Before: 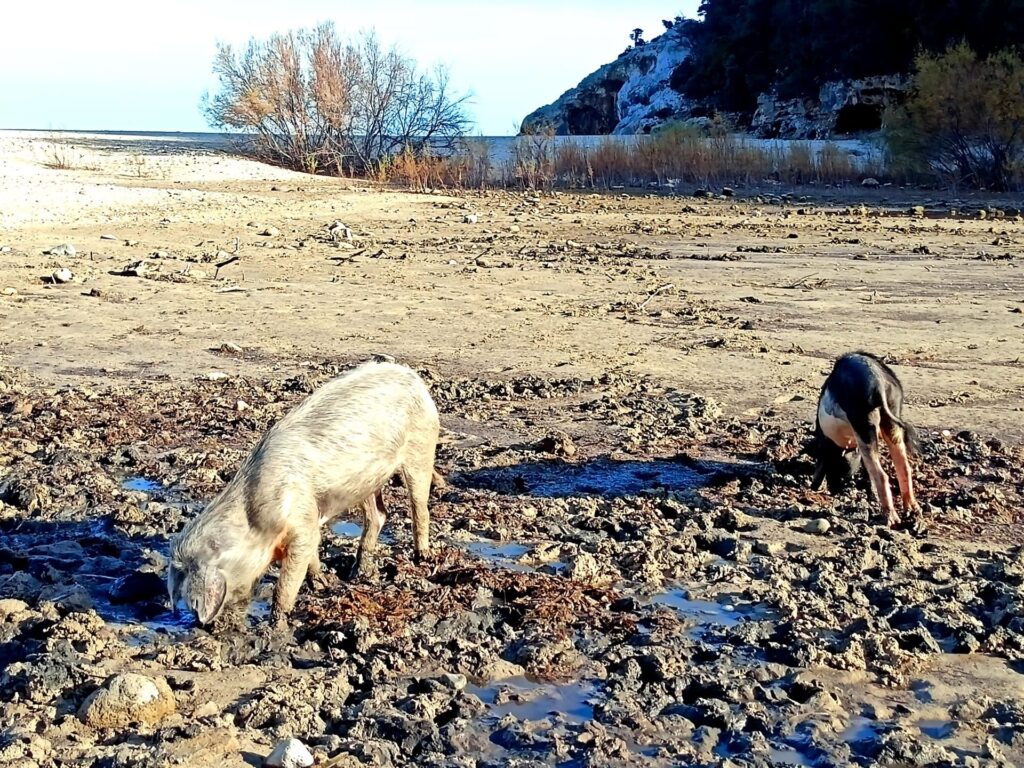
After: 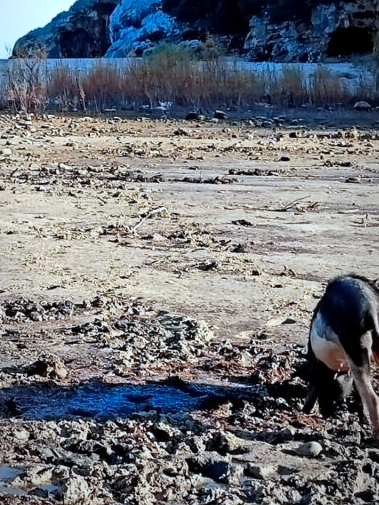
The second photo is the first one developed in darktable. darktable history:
vignetting: fall-off start 96.37%, fall-off radius 99.17%, center (-0.057, -0.355), width/height ratio 0.609
crop and rotate: left 49.649%, top 10.104%, right 13.263%, bottom 24.066%
color correction: highlights a* -2.28, highlights b* -18.58
